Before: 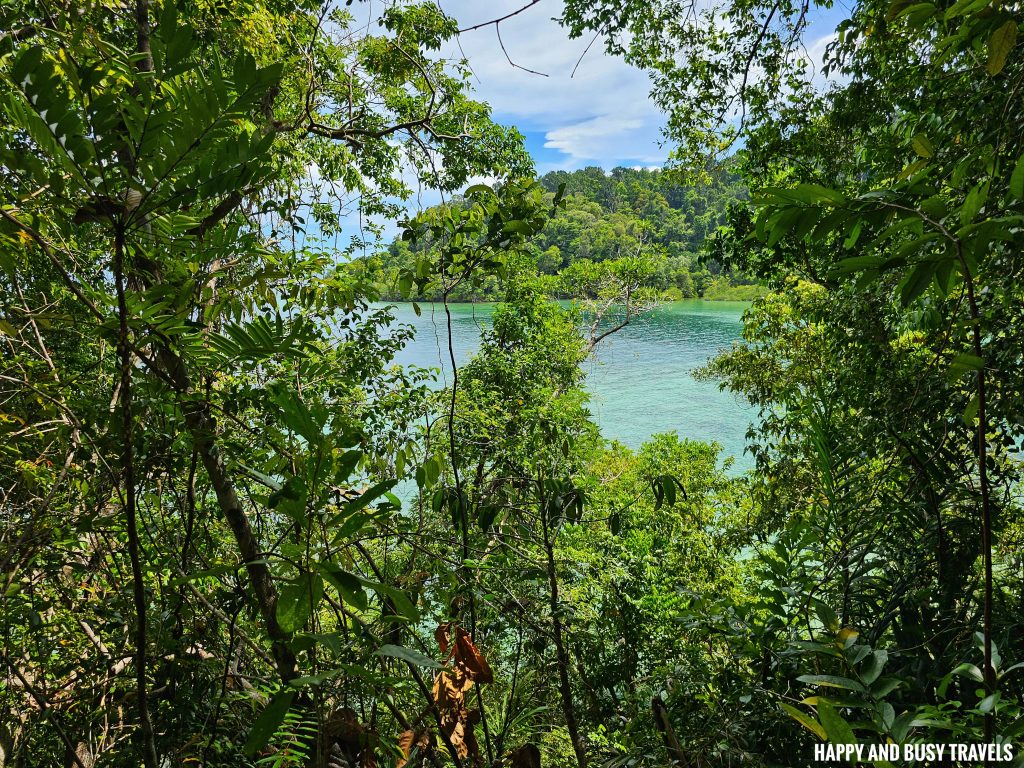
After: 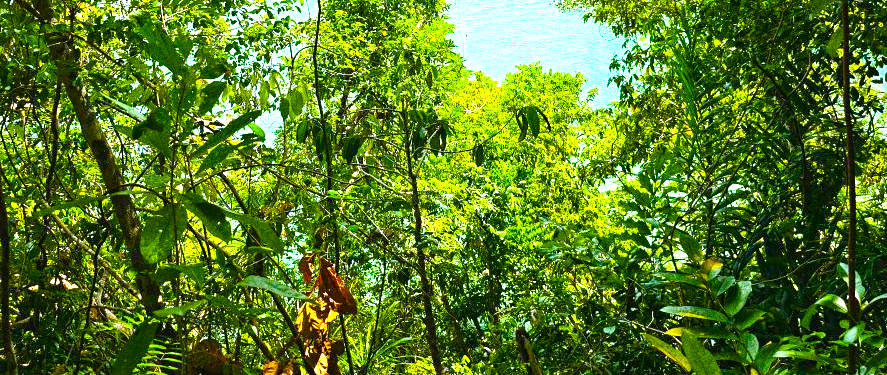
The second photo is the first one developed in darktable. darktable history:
white balance: red 0.982, blue 1.018
color balance rgb: linear chroma grading › shadows 10%, linear chroma grading › highlights 10%, linear chroma grading › global chroma 15%, linear chroma grading › mid-tones 15%, perceptual saturation grading › global saturation 40%, perceptual saturation grading › highlights -25%, perceptual saturation grading › mid-tones 35%, perceptual saturation grading › shadows 35%, perceptual brilliance grading › global brilliance 11.29%, global vibrance 11.29%
grain: coarseness 0.09 ISO, strength 40%
exposure: black level correction 0, exposure 1.1 EV, compensate exposure bias true, compensate highlight preservation false
crop and rotate: left 13.306%, top 48.129%, bottom 2.928%
